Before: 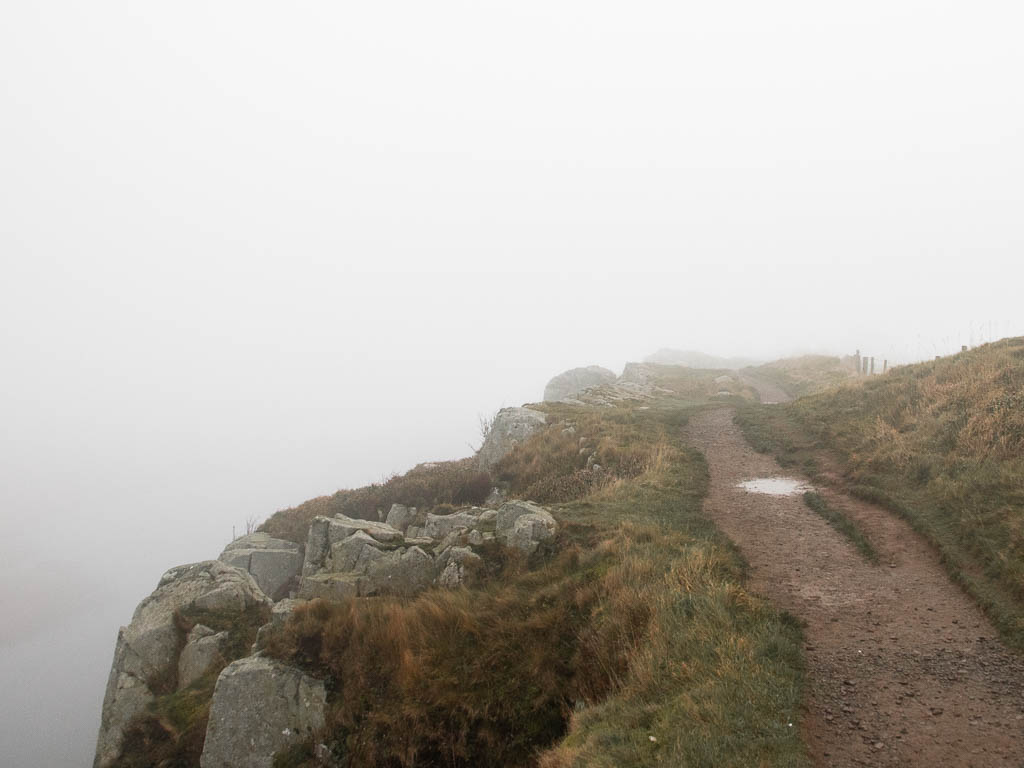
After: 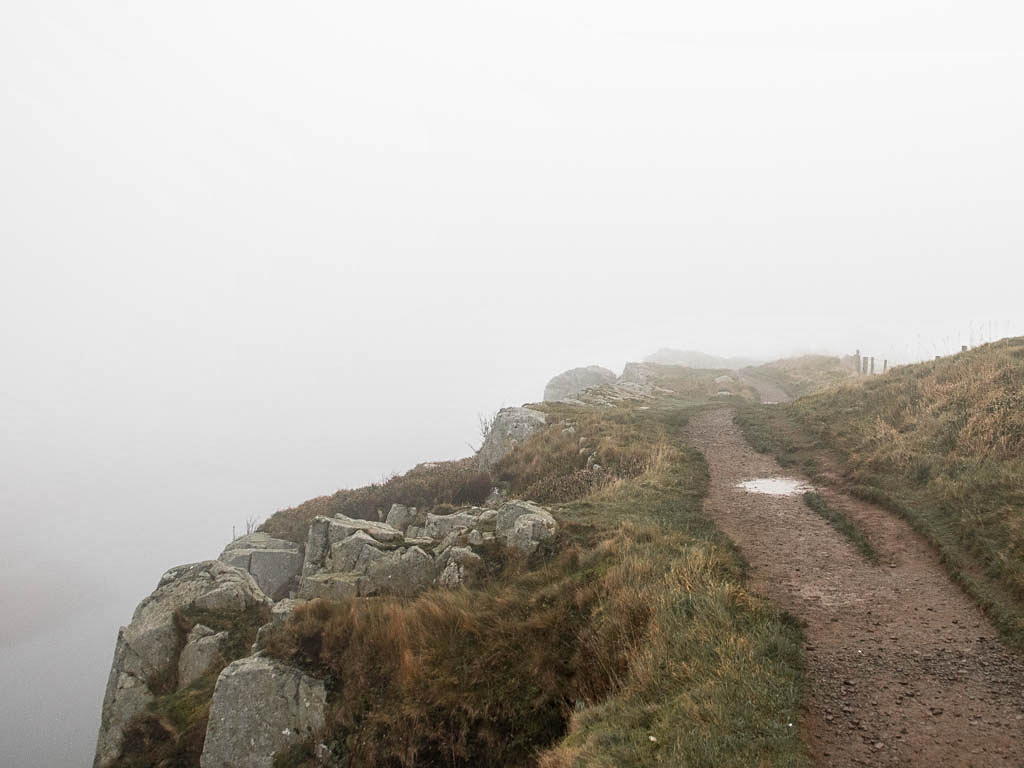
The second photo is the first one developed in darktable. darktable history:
local contrast: on, module defaults
sharpen: amount 0.216
